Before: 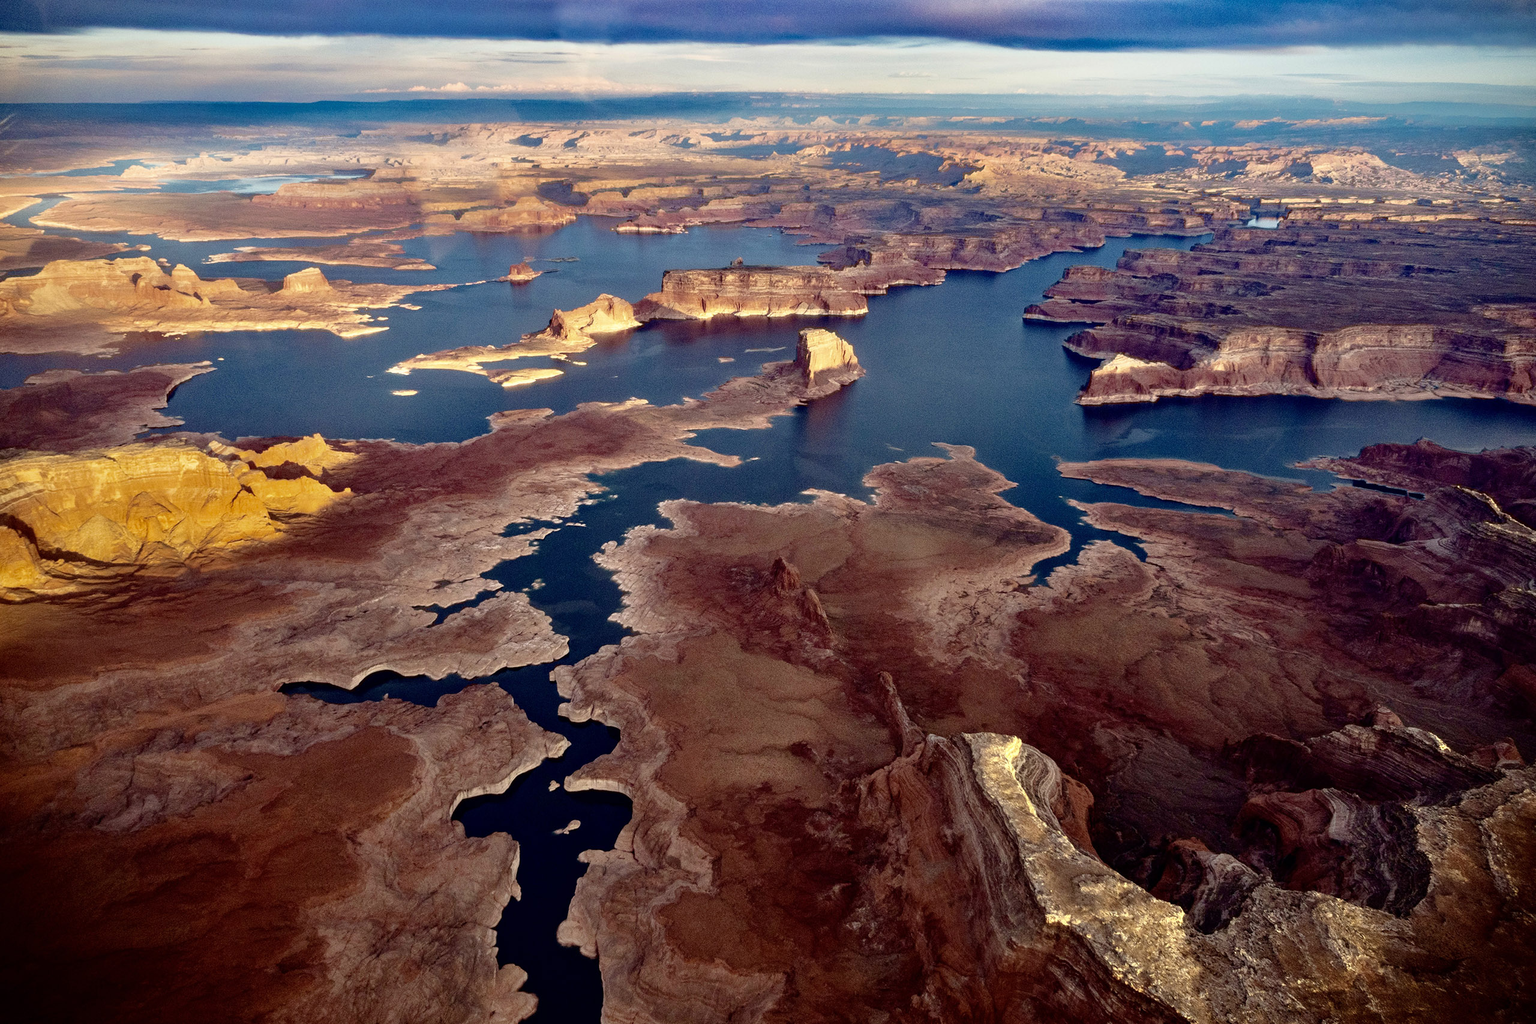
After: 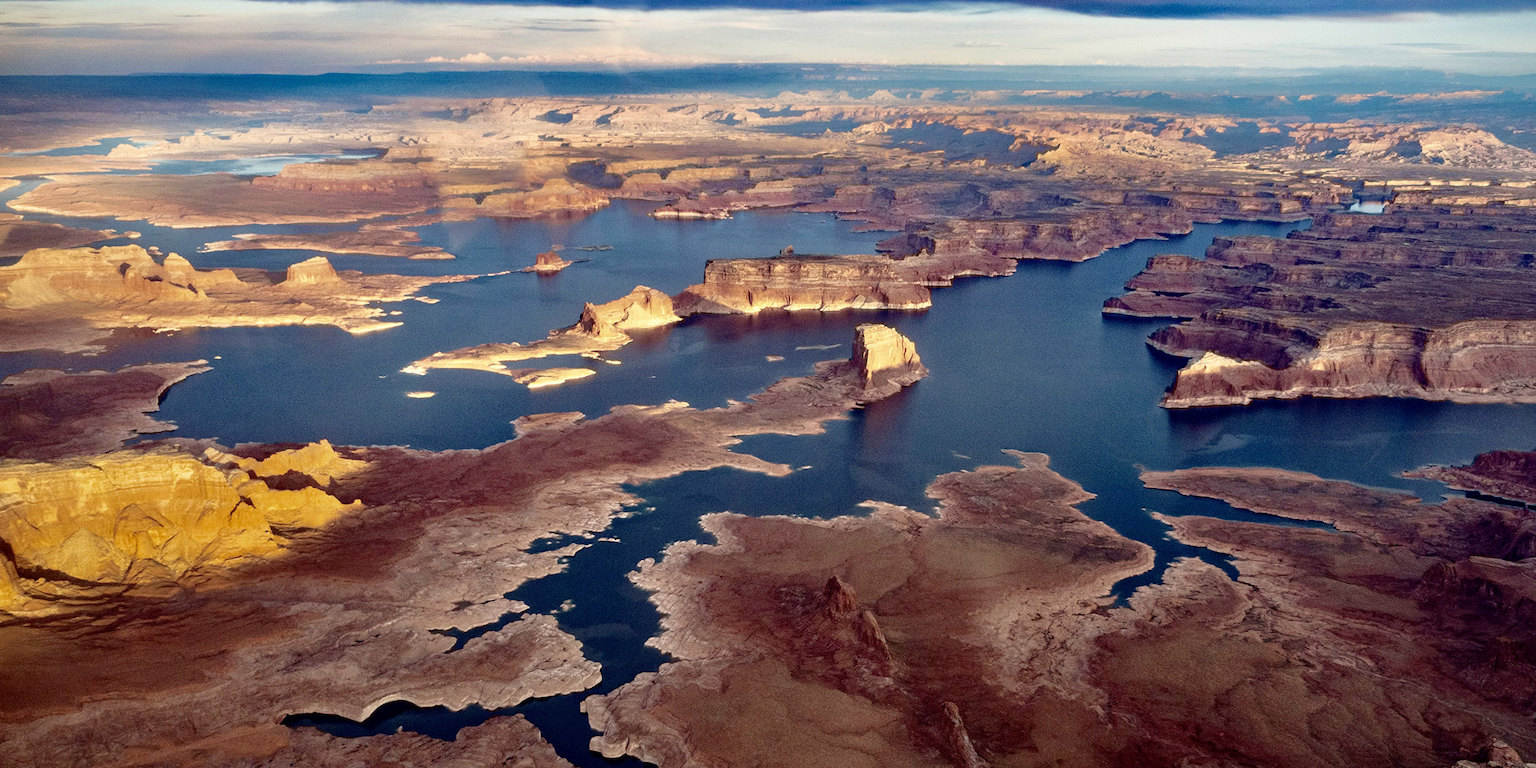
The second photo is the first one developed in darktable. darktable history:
crop: left 1.529%, top 3.428%, right 7.754%, bottom 28.425%
